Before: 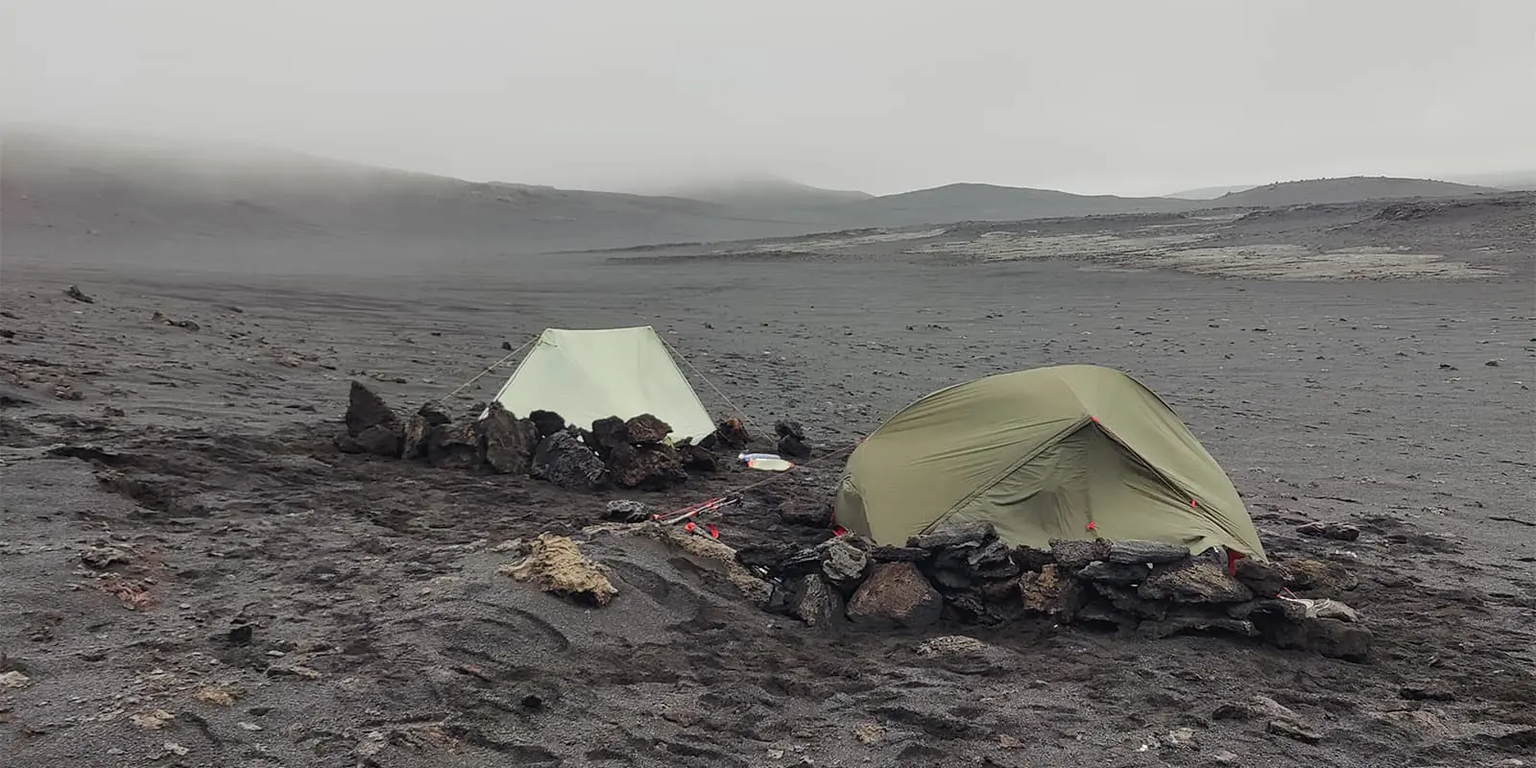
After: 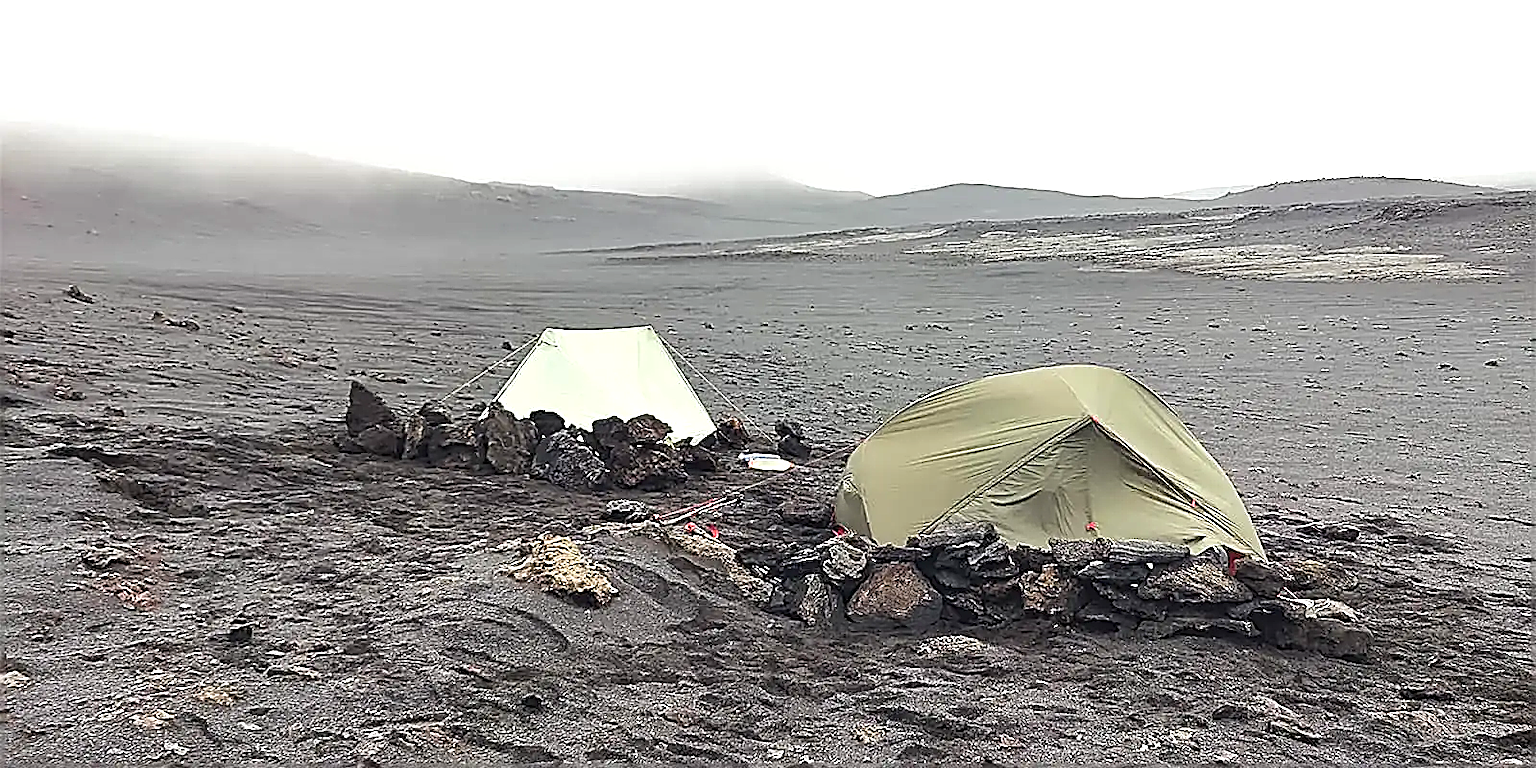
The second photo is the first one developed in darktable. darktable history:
exposure: black level correction 0, exposure 0.9 EV, compensate highlight preservation false
sharpen: amount 1.861
